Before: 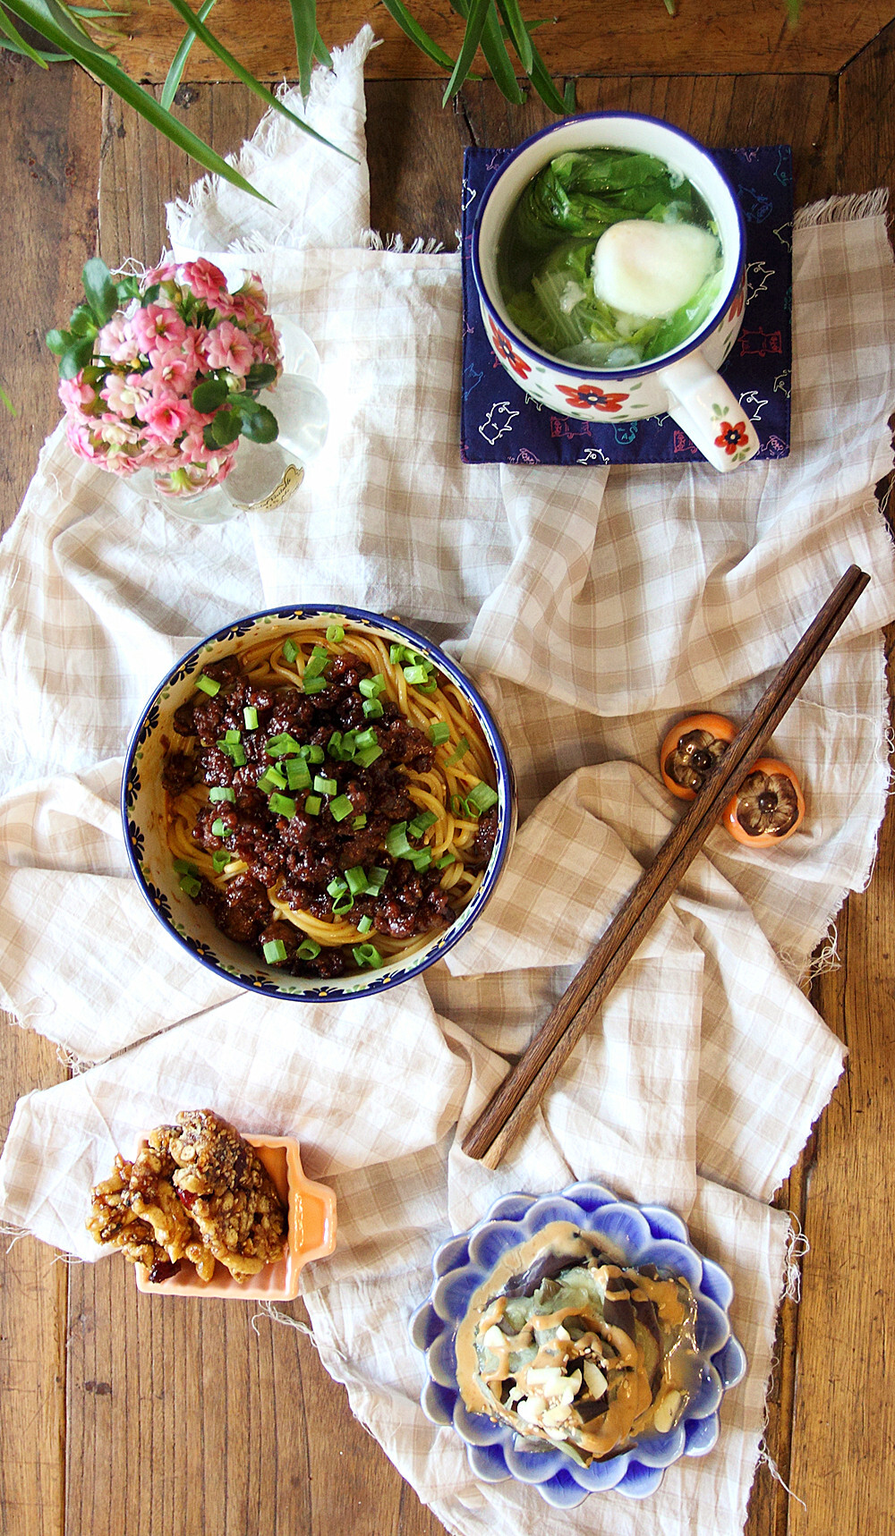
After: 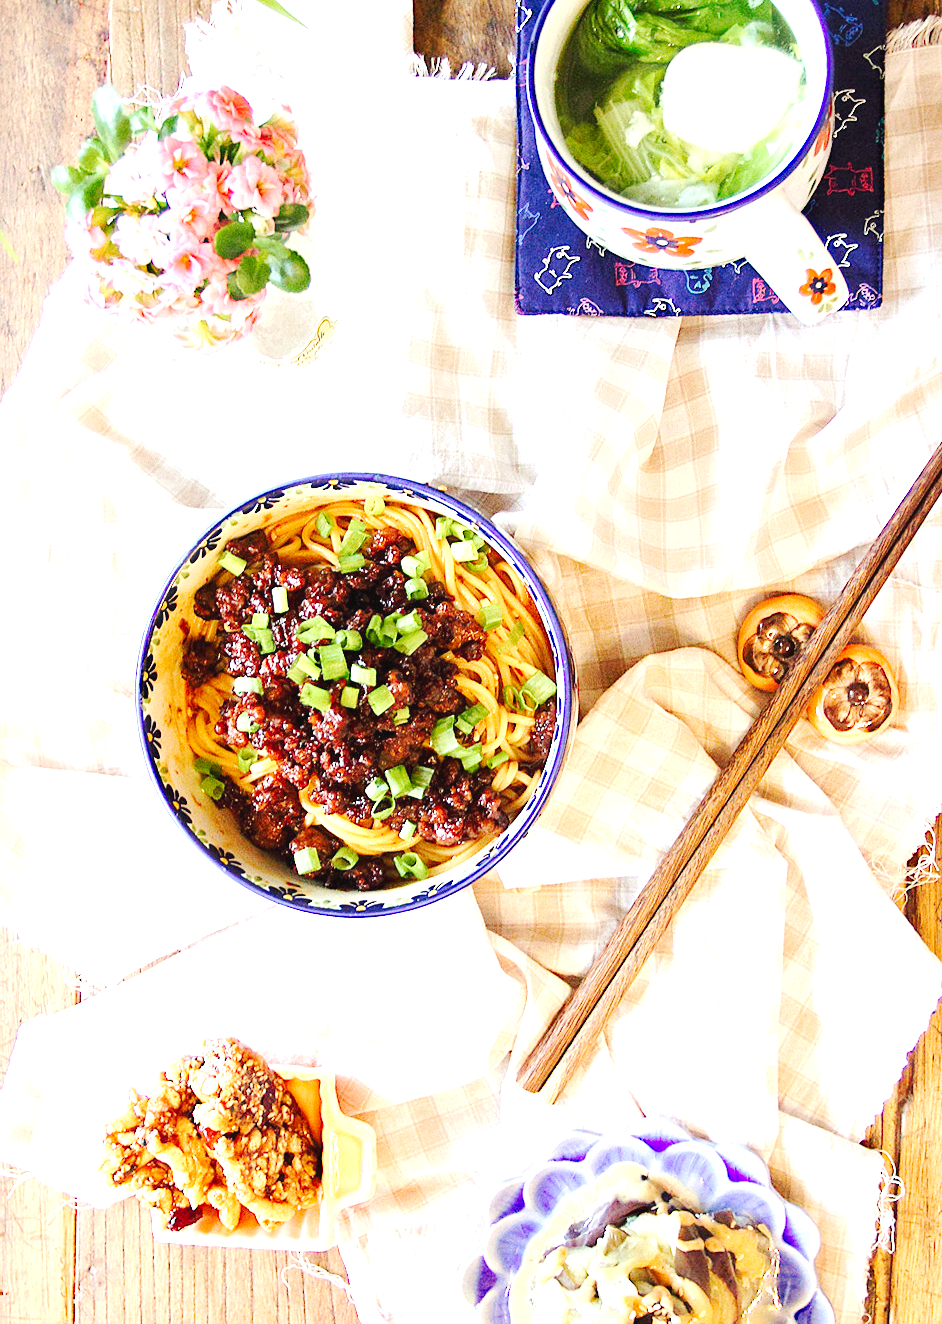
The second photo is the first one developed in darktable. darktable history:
crop and rotate: angle 0.026°, top 11.84%, right 5.706%, bottom 10.959%
haze removal: compatibility mode true, adaptive false
tone curve: curves: ch0 [(0, 0.026) (0.146, 0.158) (0.272, 0.34) (0.453, 0.627) (0.687, 0.829) (1, 1)], preserve colors none
exposure: black level correction 0, exposure 1.403 EV, compensate highlight preservation false
